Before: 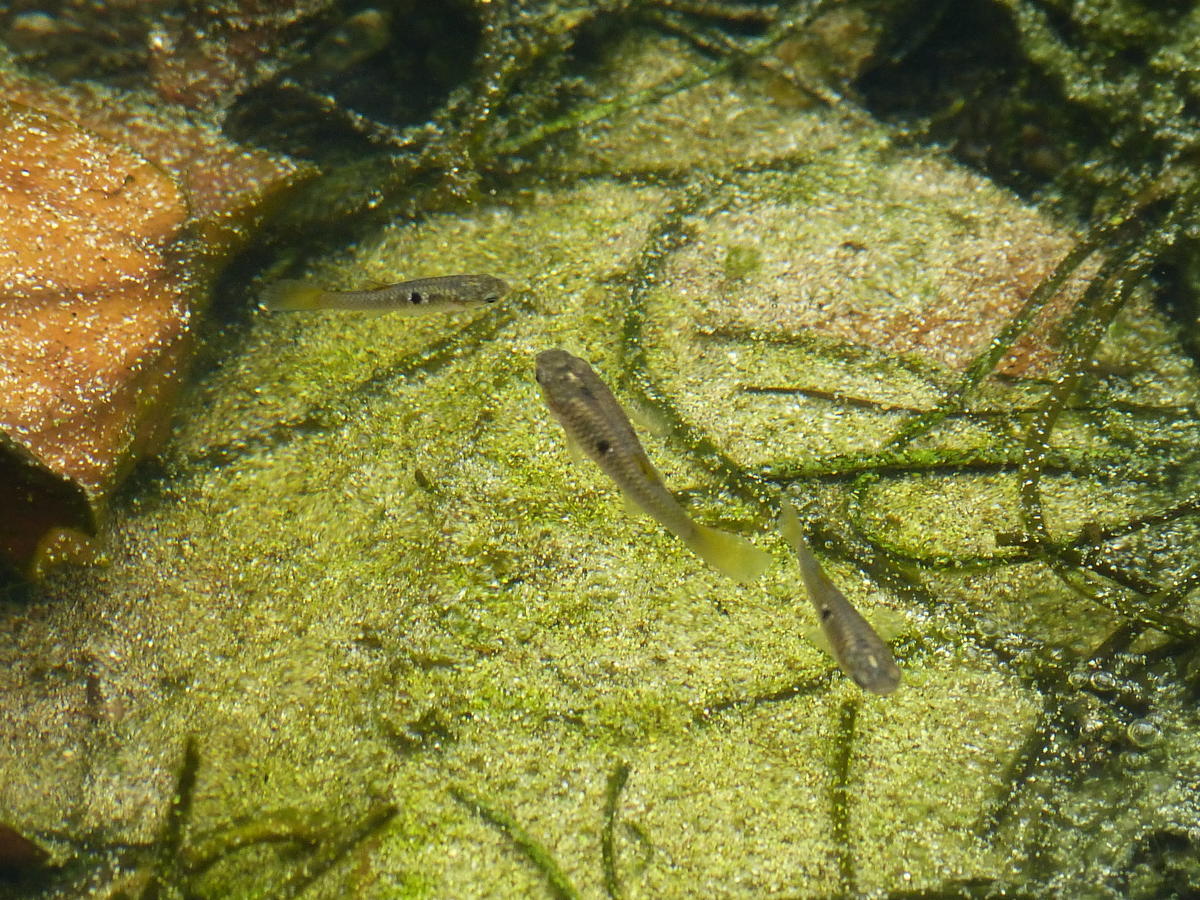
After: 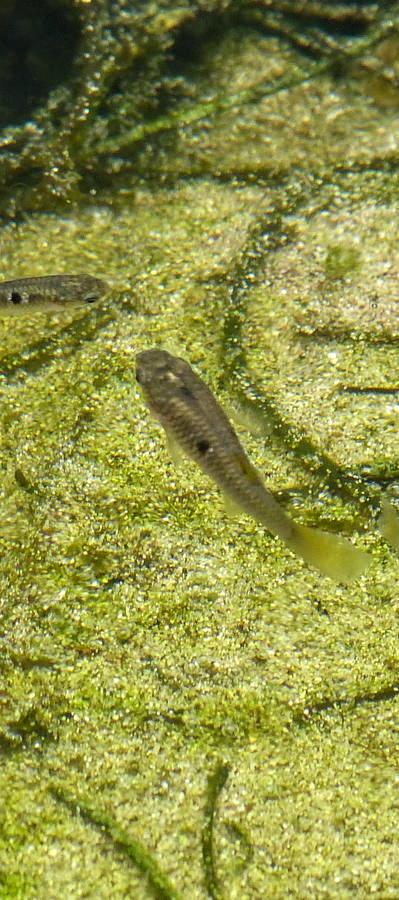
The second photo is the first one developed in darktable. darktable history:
tone equalizer: -7 EV 0.13 EV, smoothing diameter 25%, edges refinement/feathering 10, preserve details guided filter
local contrast: on, module defaults
crop: left 33.36%, right 33.36%
